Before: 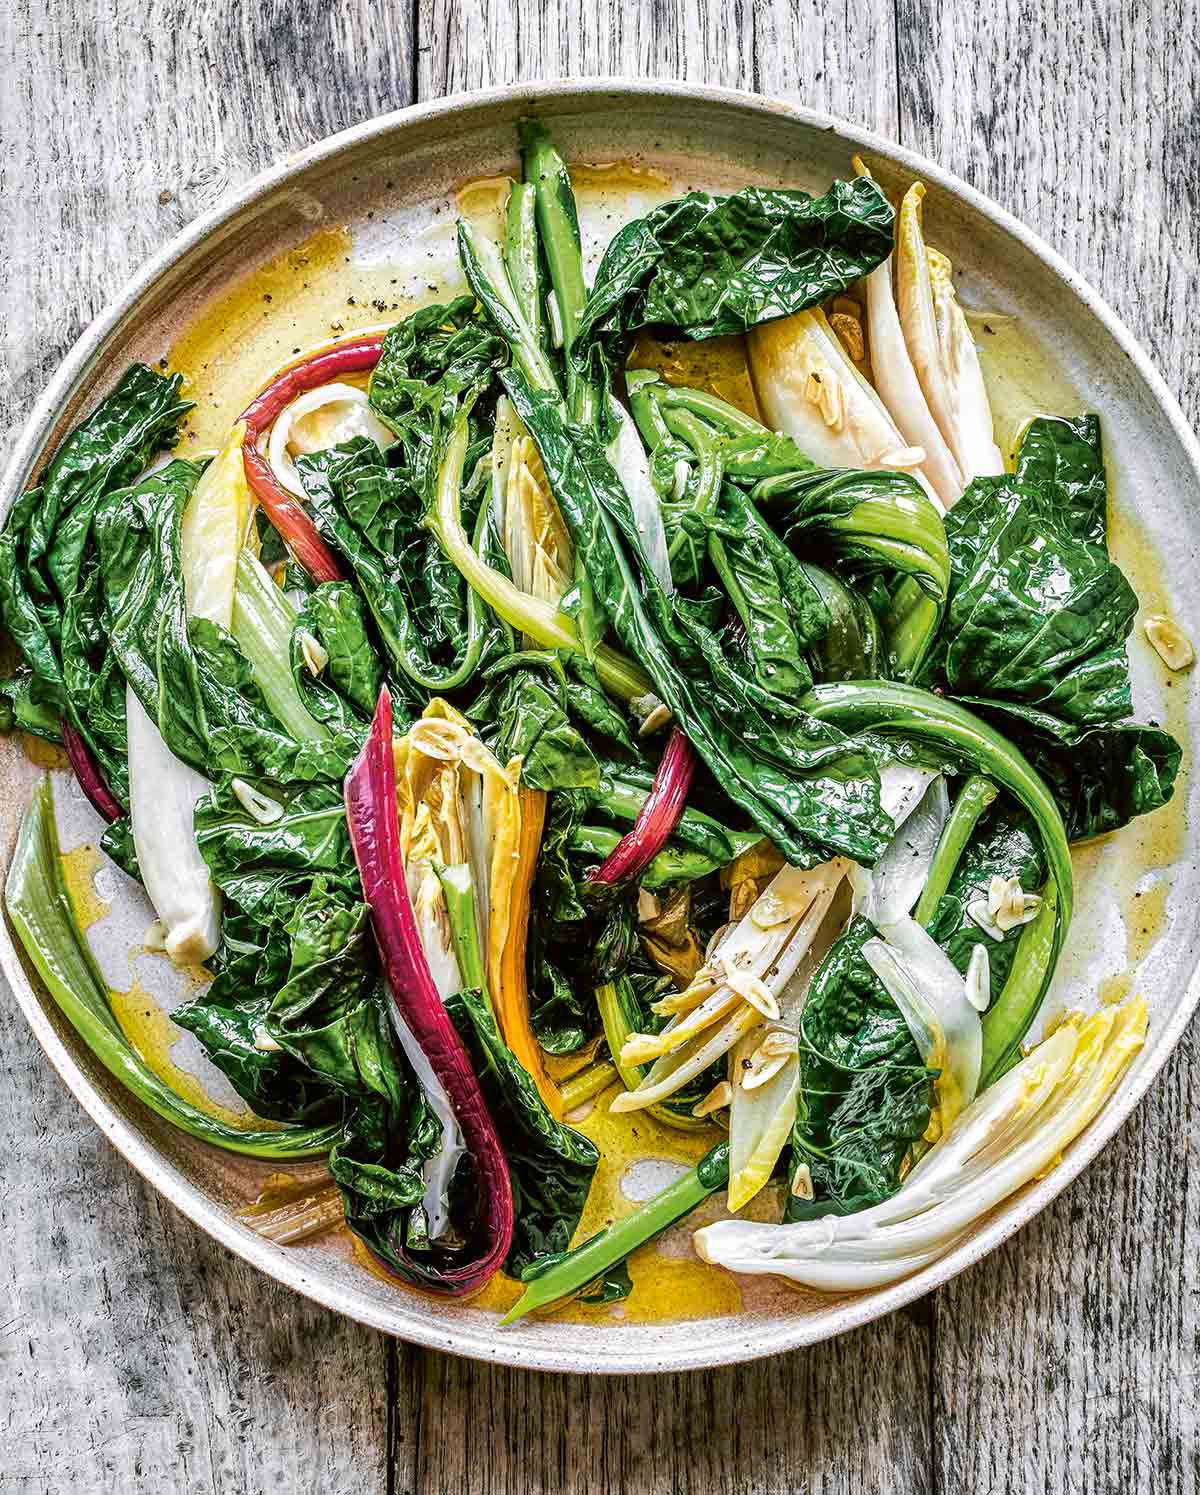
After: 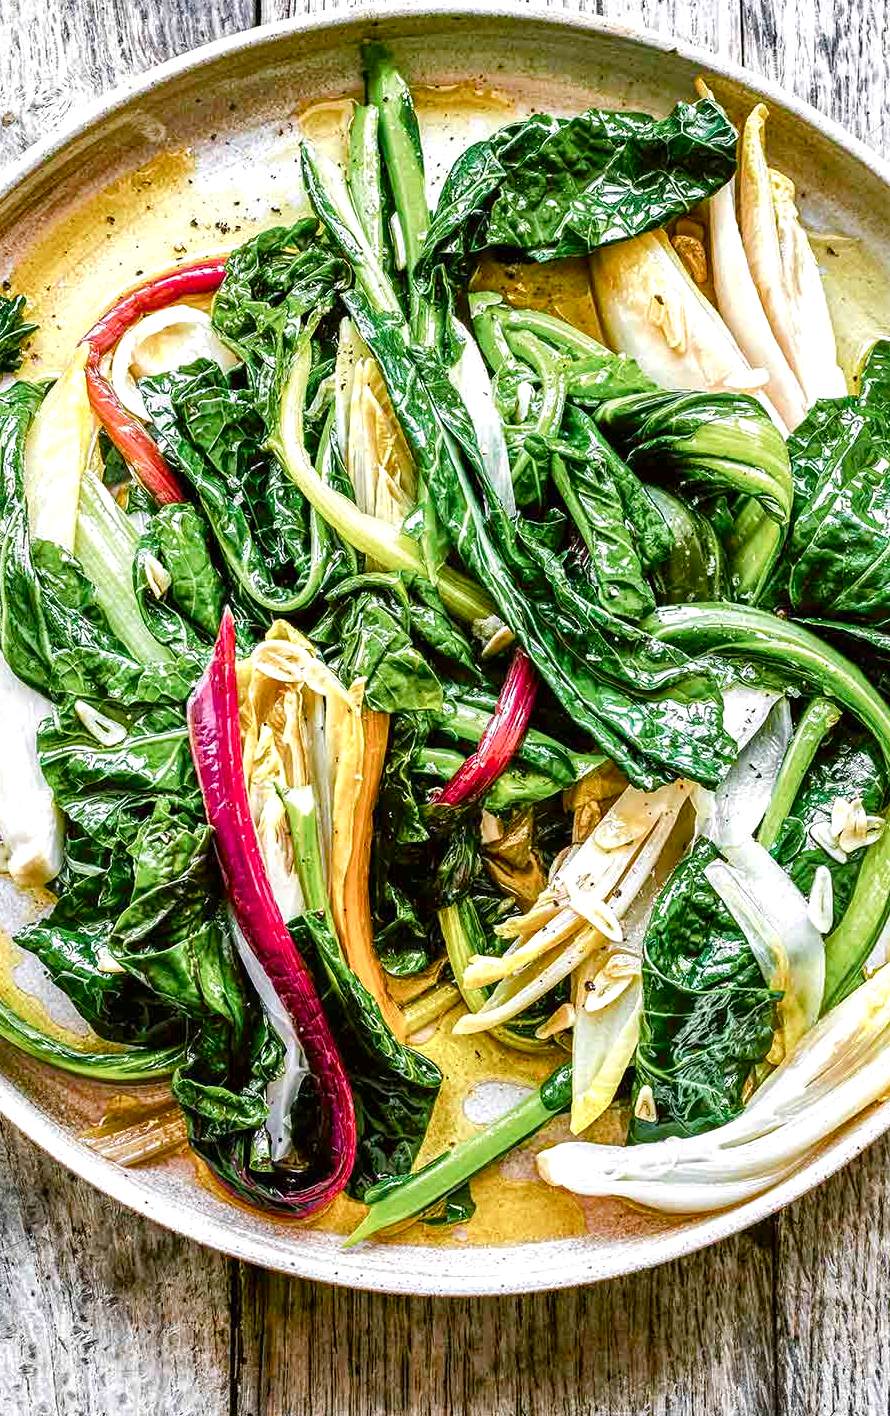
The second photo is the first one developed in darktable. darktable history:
color balance rgb: perceptual saturation grading › global saturation 20%, perceptual saturation grading › highlights -50%, perceptual saturation grading › shadows 30%, perceptual brilliance grading › global brilliance 10%, perceptual brilliance grading › shadows 15%
crop and rotate: left 13.15%, top 5.251%, right 12.609%
